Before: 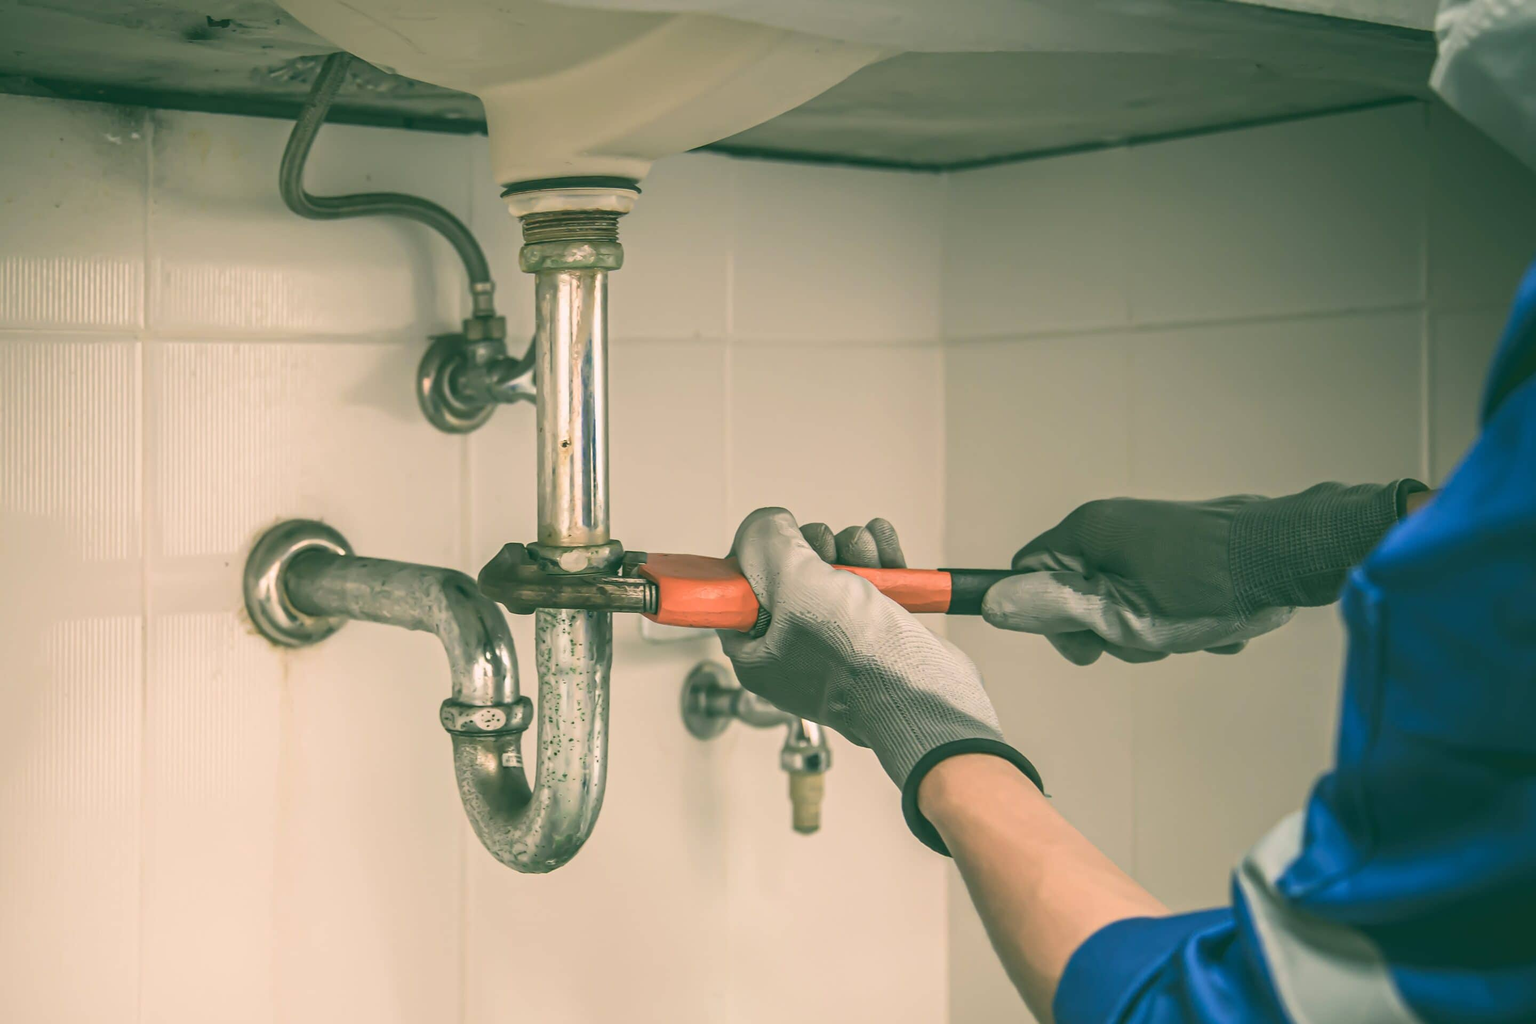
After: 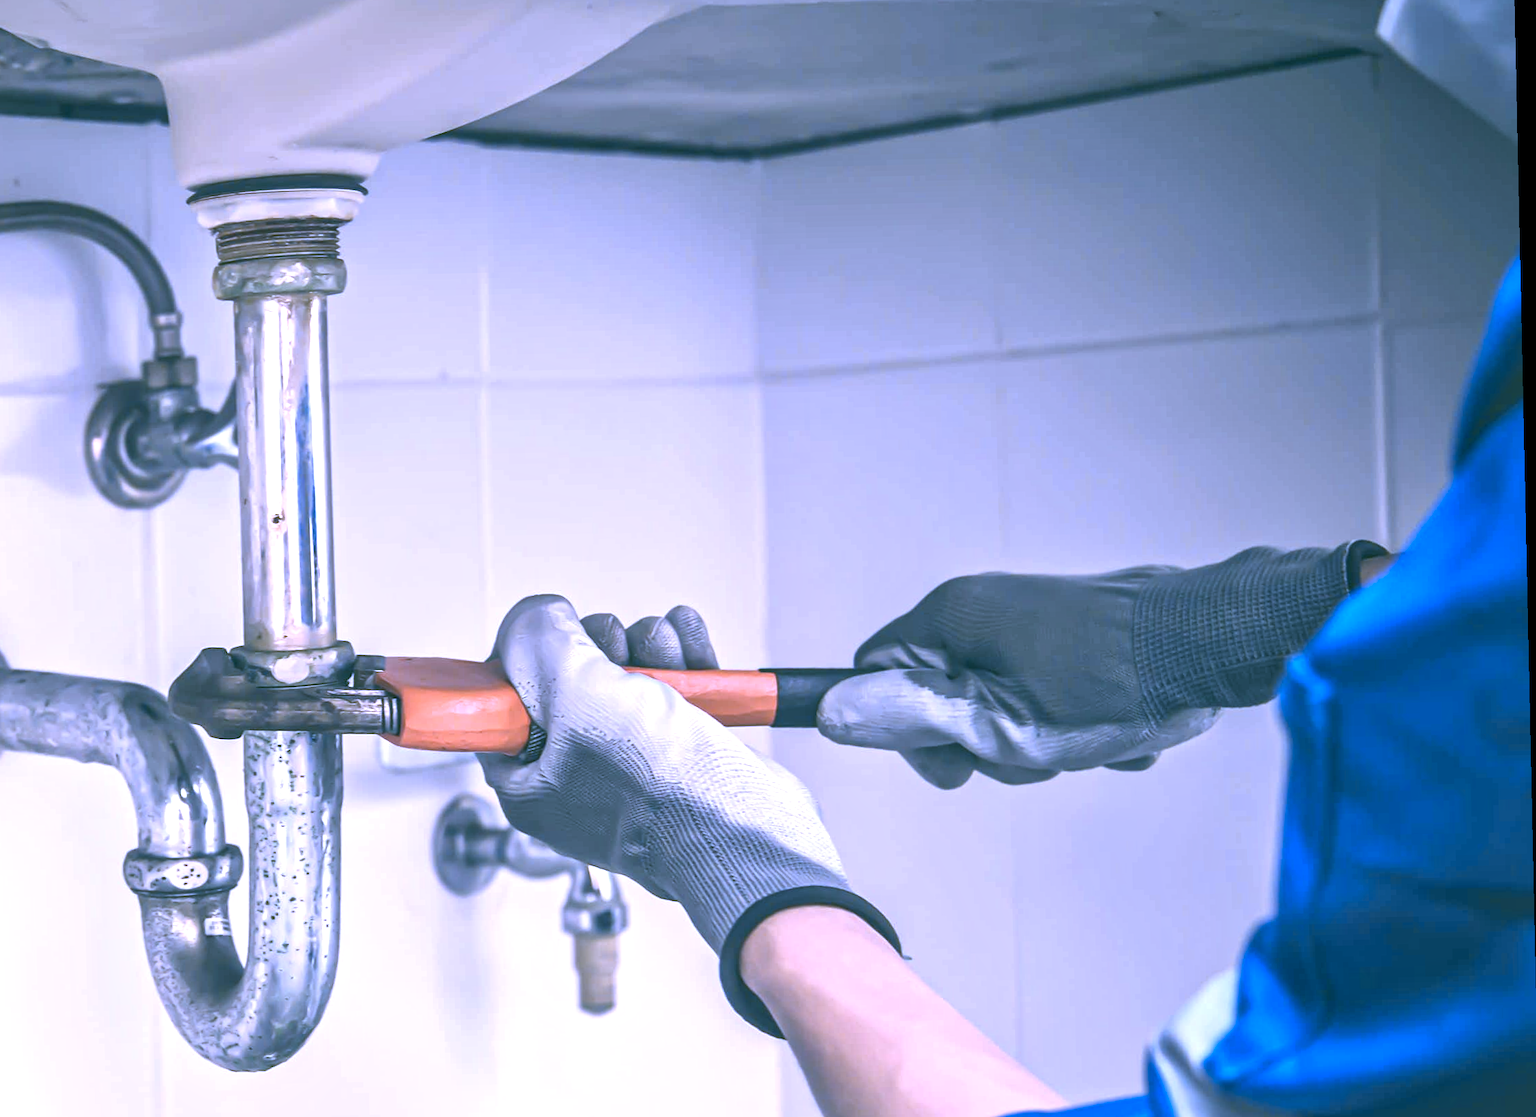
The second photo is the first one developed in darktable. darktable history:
color contrast: green-magenta contrast 0.8, blue-yellow contrast 1.1, unbound 0
exposure: exposure 0.6 EV, compensate highlight preservation false
crop: left 23.095%, top 5.827%, bottom 11.854%
white balance: red 0.98, blue 1.61
local contrast: mode bilateral grid, contrast 20, coarseness 50, detail 150%, midtone range 0.2
rotate and perspective: rotation -1.24°, automatic cropping off
